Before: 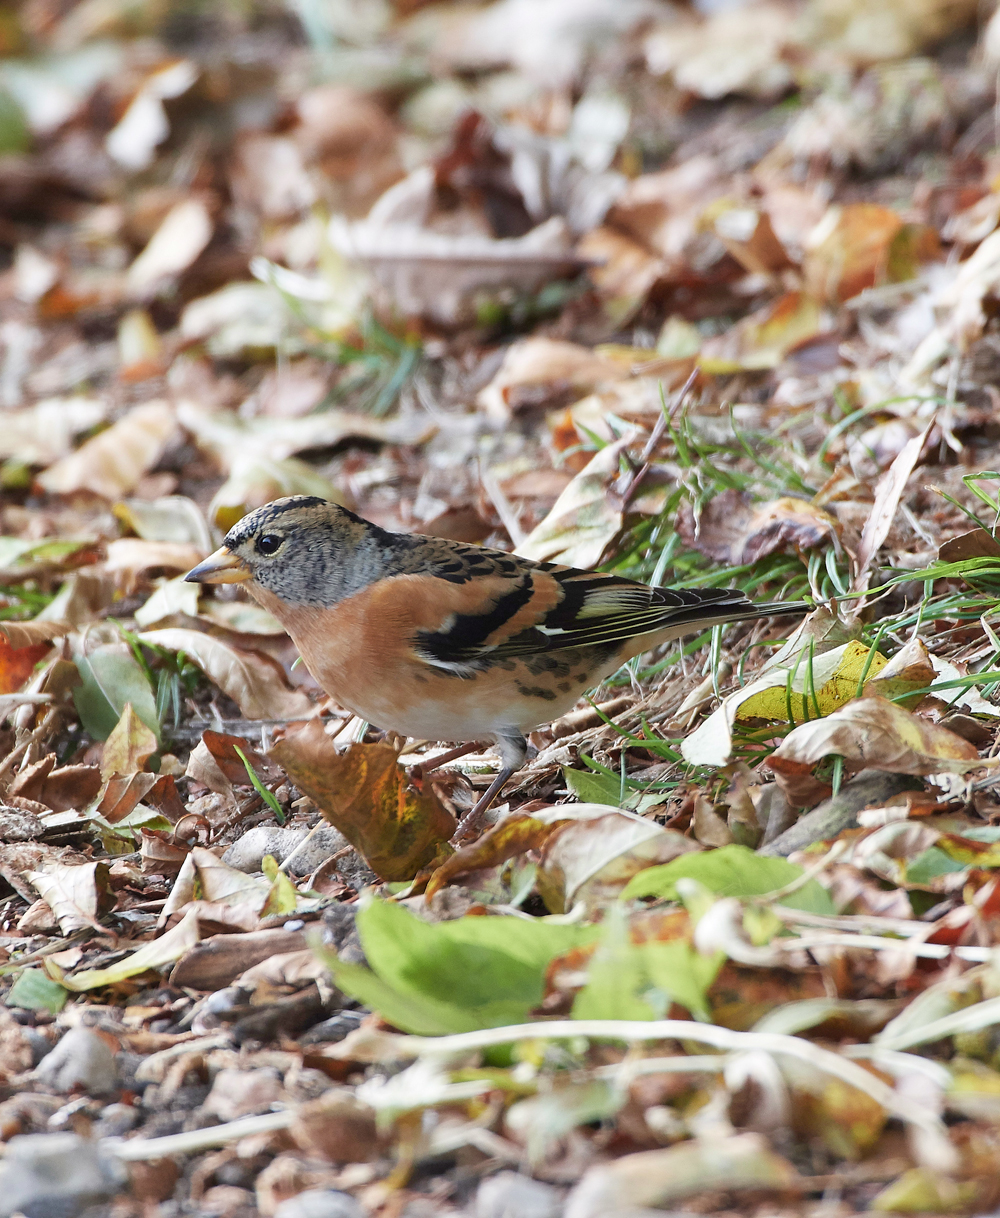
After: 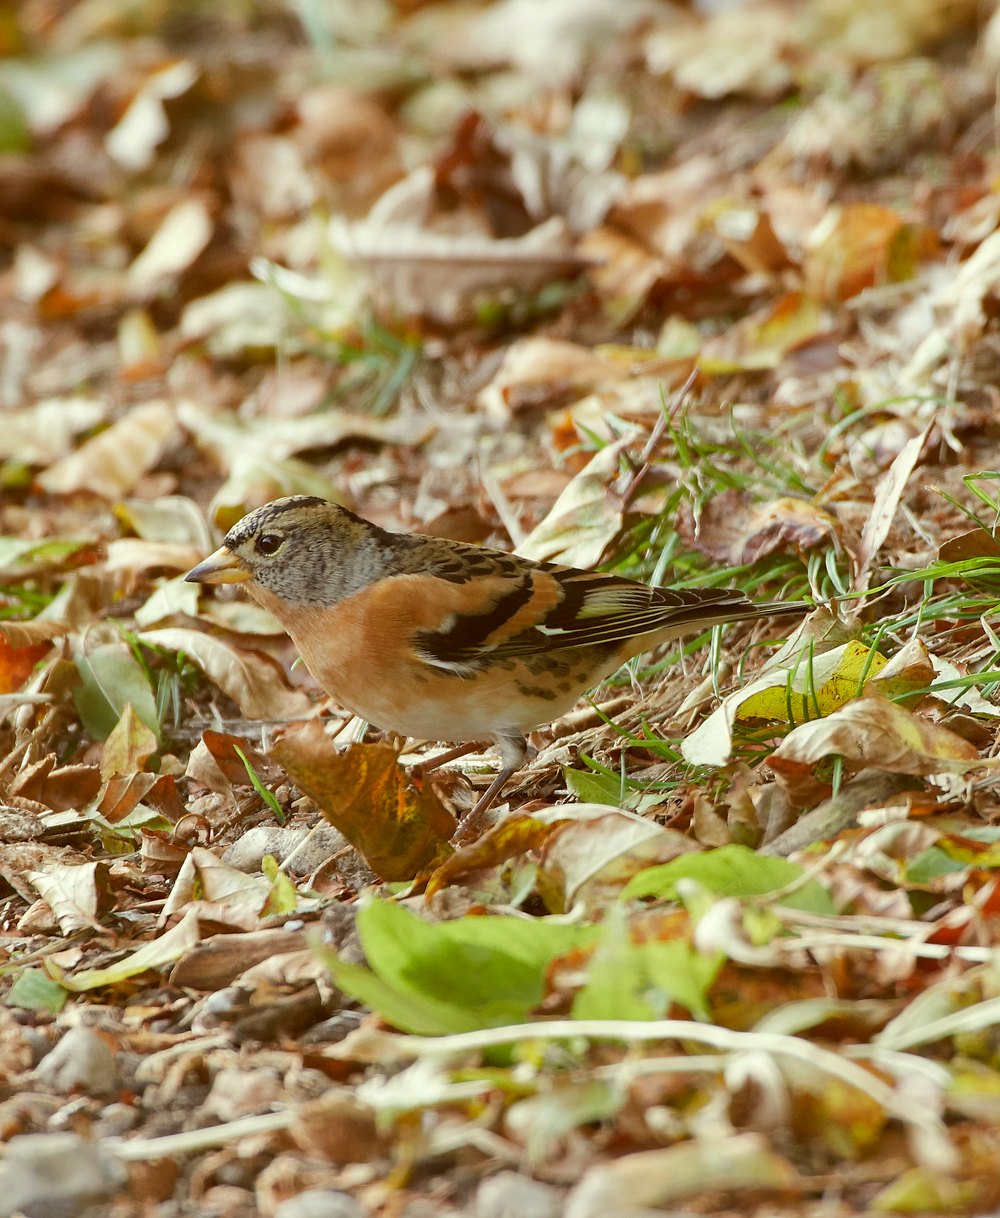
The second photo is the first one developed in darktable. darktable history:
shadows and highlights: on, module defaults
color correction: highlights a* -5.3, highlights b* 9.8, shadows a* 9.8, shadows b* 24.26
